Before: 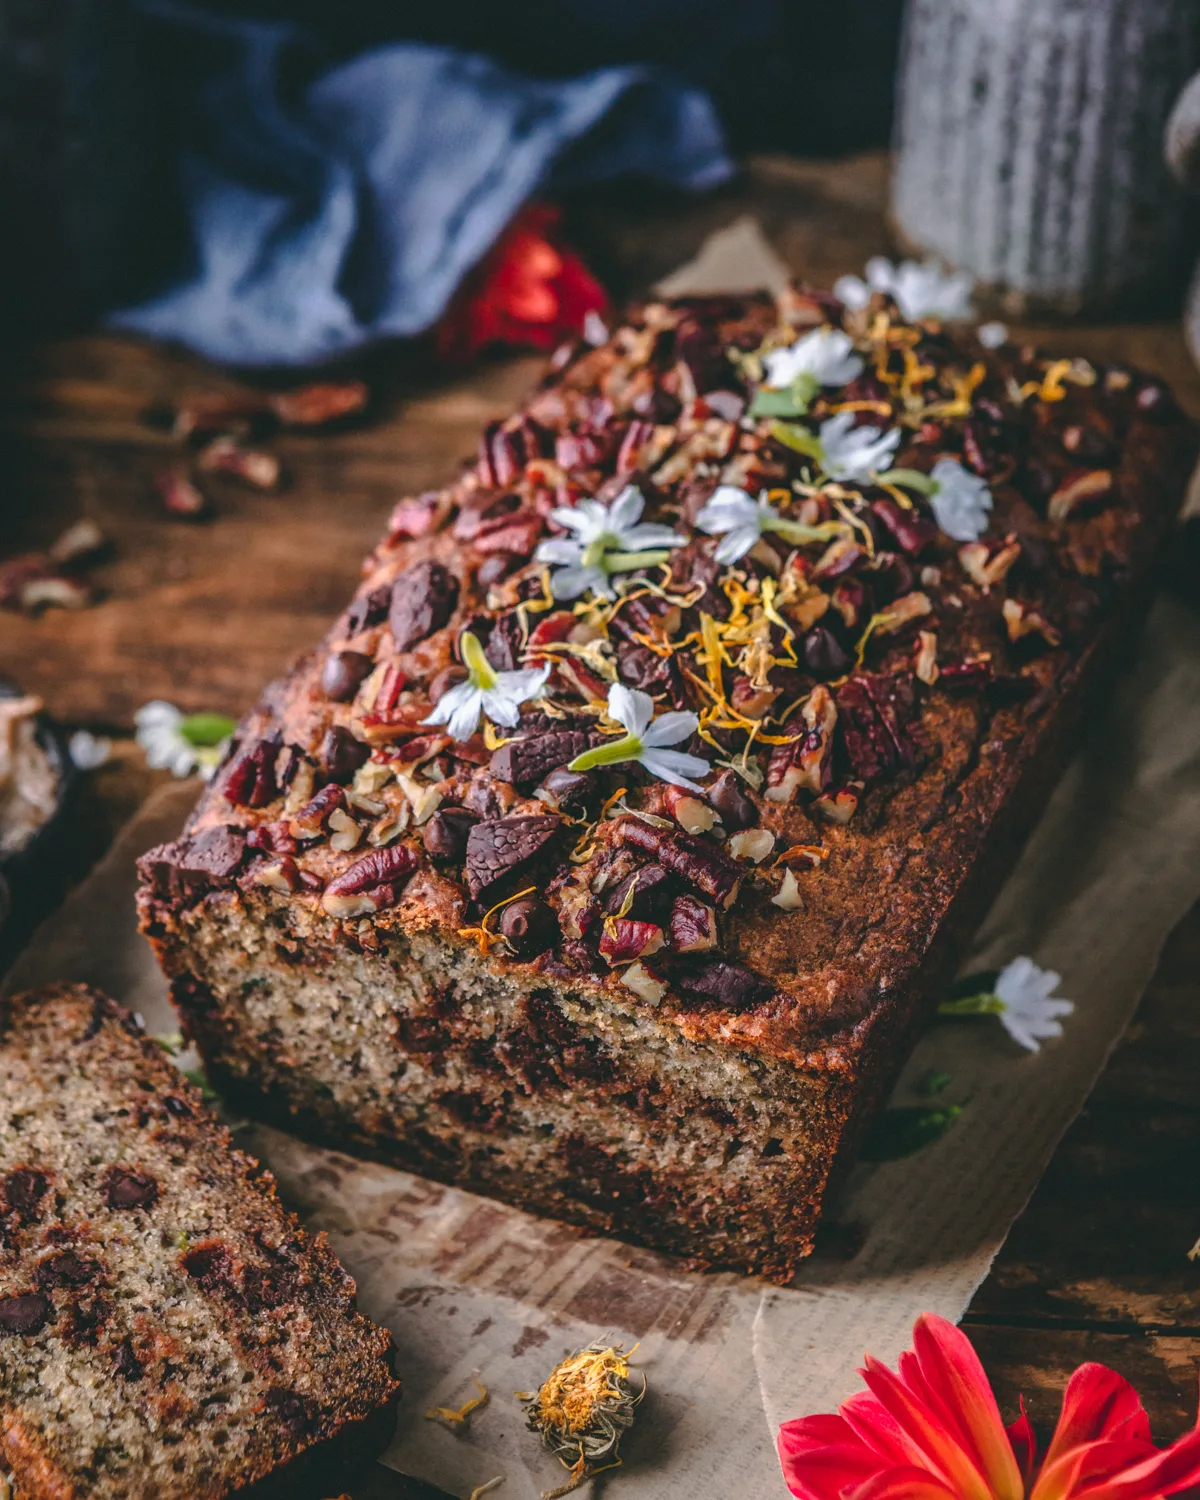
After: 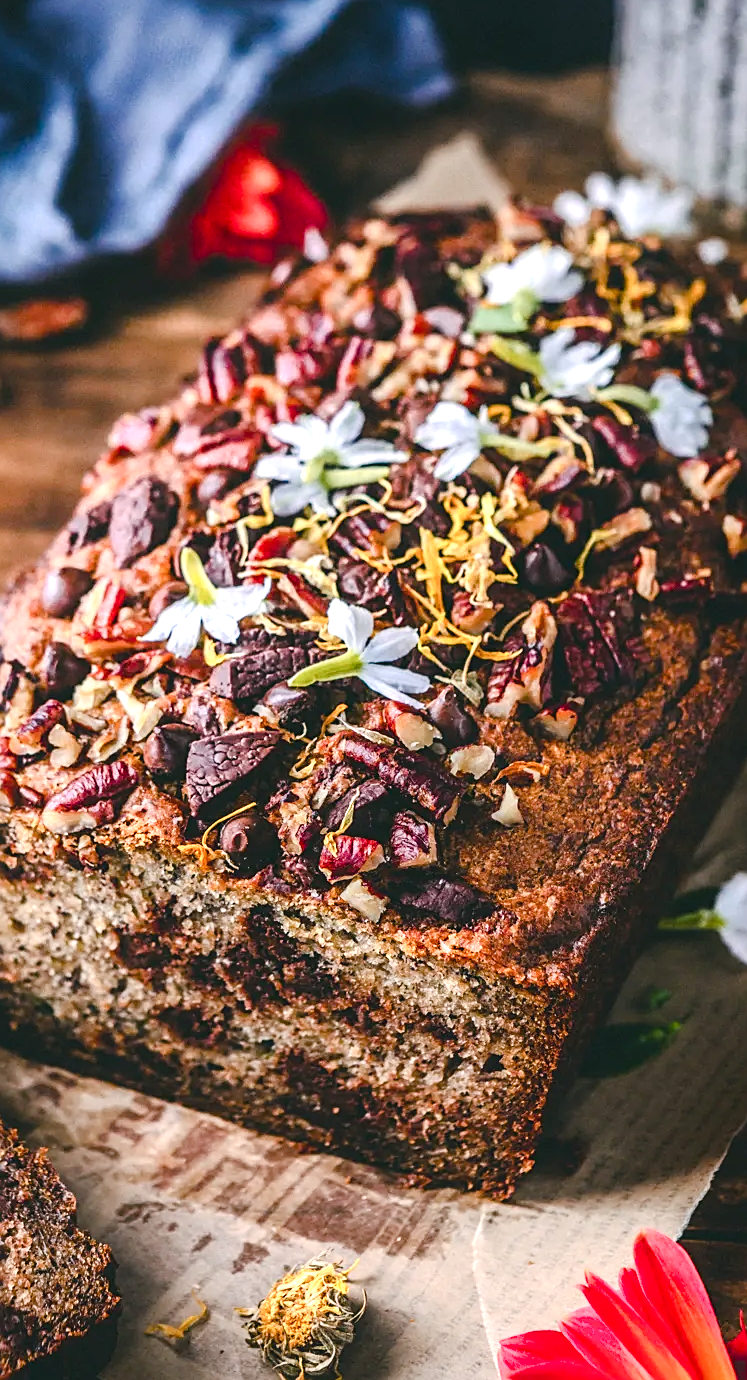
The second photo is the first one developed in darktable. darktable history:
tone equalizer: -8 EV -0.733 EV, -7 EV -0.717 EV, -6 EV -0.583 EV, -5 EV -0.387 EV, -3 EV 0.373 EV, -2 EV 0.6 EV, -1 EV 0.7 EV, +0 EV 0.724 EV
tone curve: curves: ch0 [(0, 0.028) (0.138, 0.156) (0.468, 0.516) (0.754, 0.823) (1, 1)], color space Lab, independent channels, preserve colors none
crop and rotate: left 23.381%, top 5.642%, right 14.314%, bottom 2.308%
sharpen: on, module defaults
color balance rgb: perceptual saturation grading › global saturation 20%, perceptual saturation grading › highlights -25.278%, perceptual saturation grading › shadows 50.207%, global vibrance -24.919%
